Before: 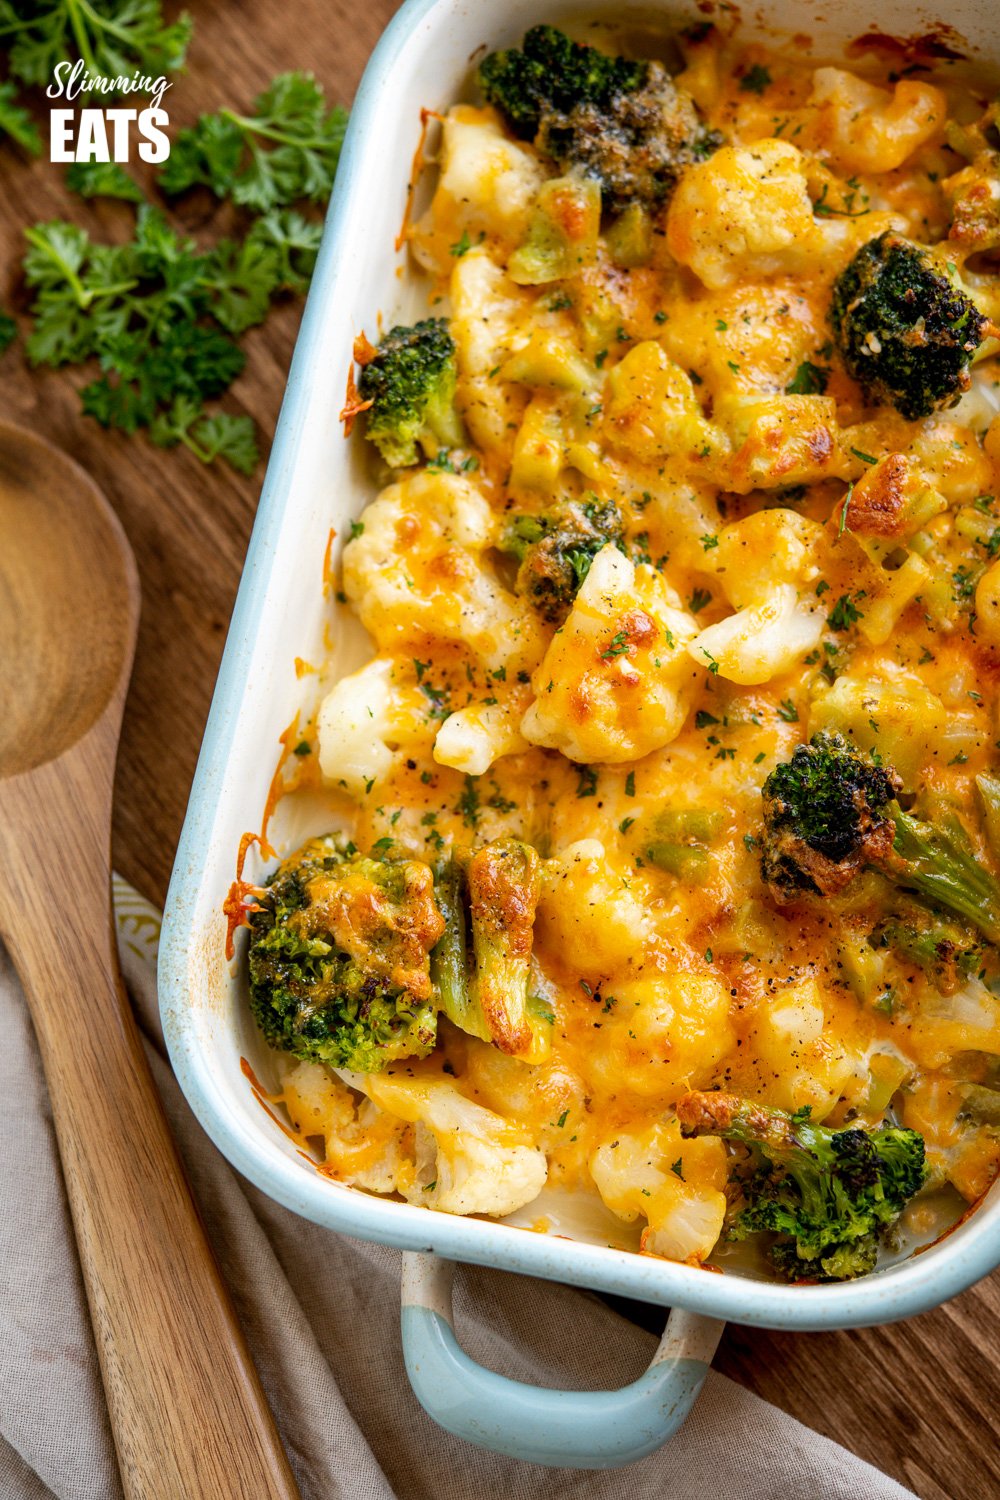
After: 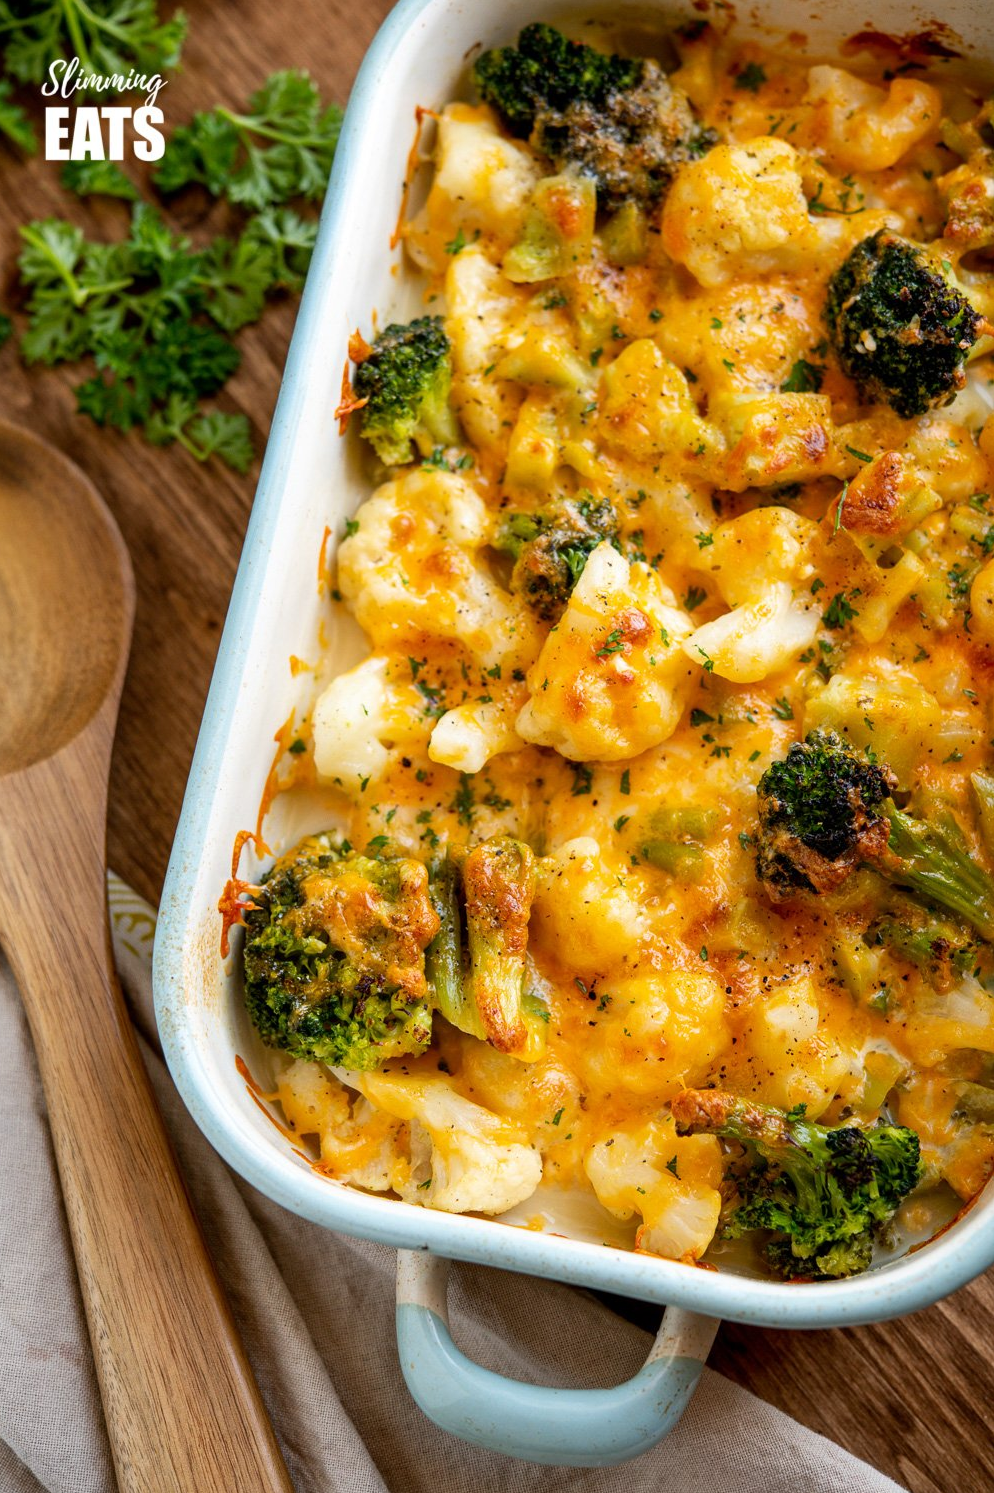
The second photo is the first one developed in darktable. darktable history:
crop and rotate: left 0.568%, top 0.134%, bottom 0.287%
